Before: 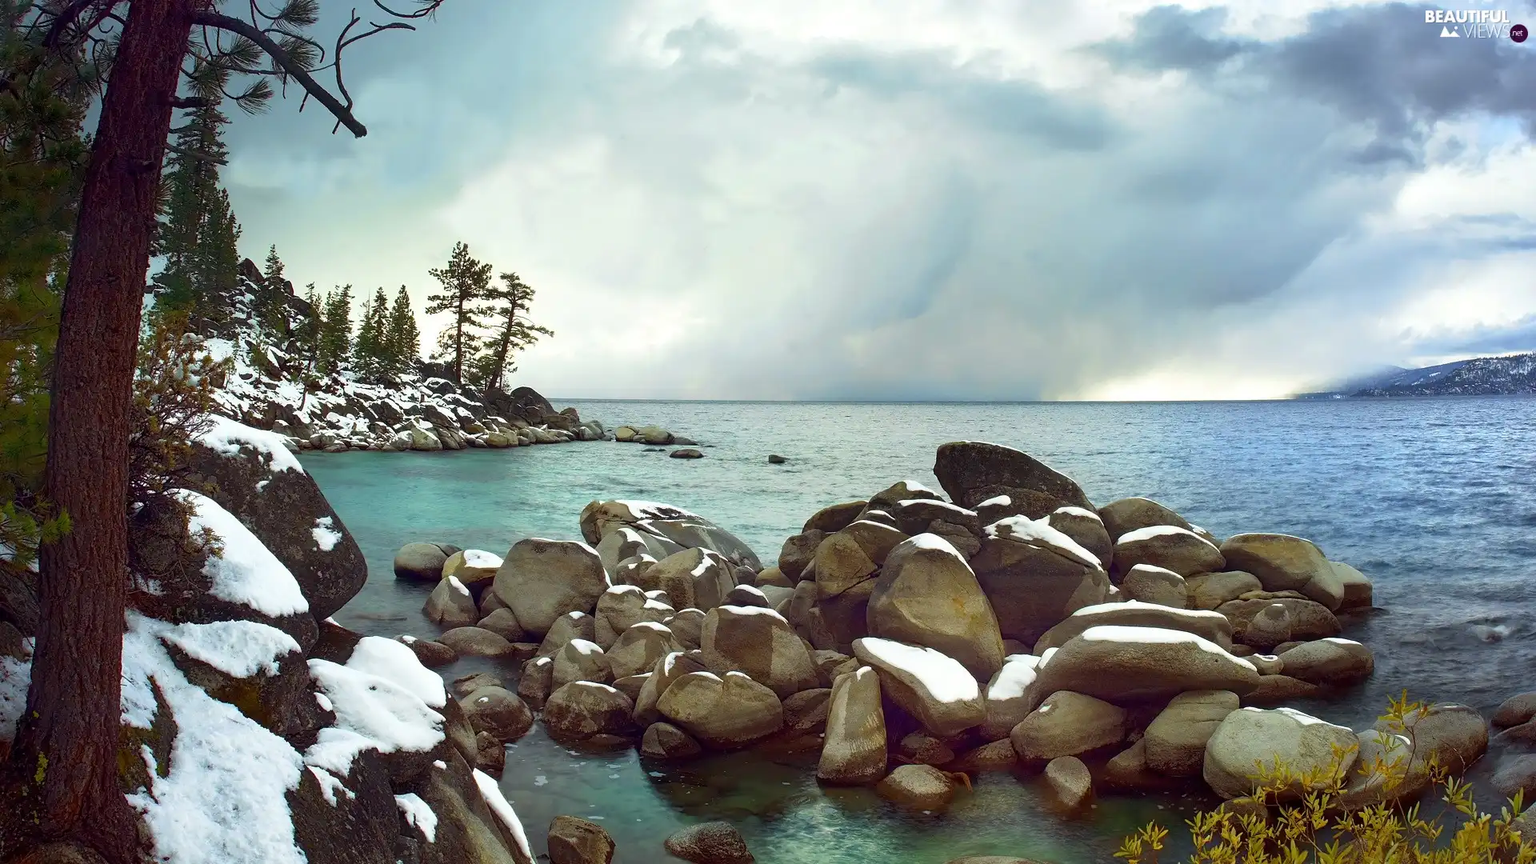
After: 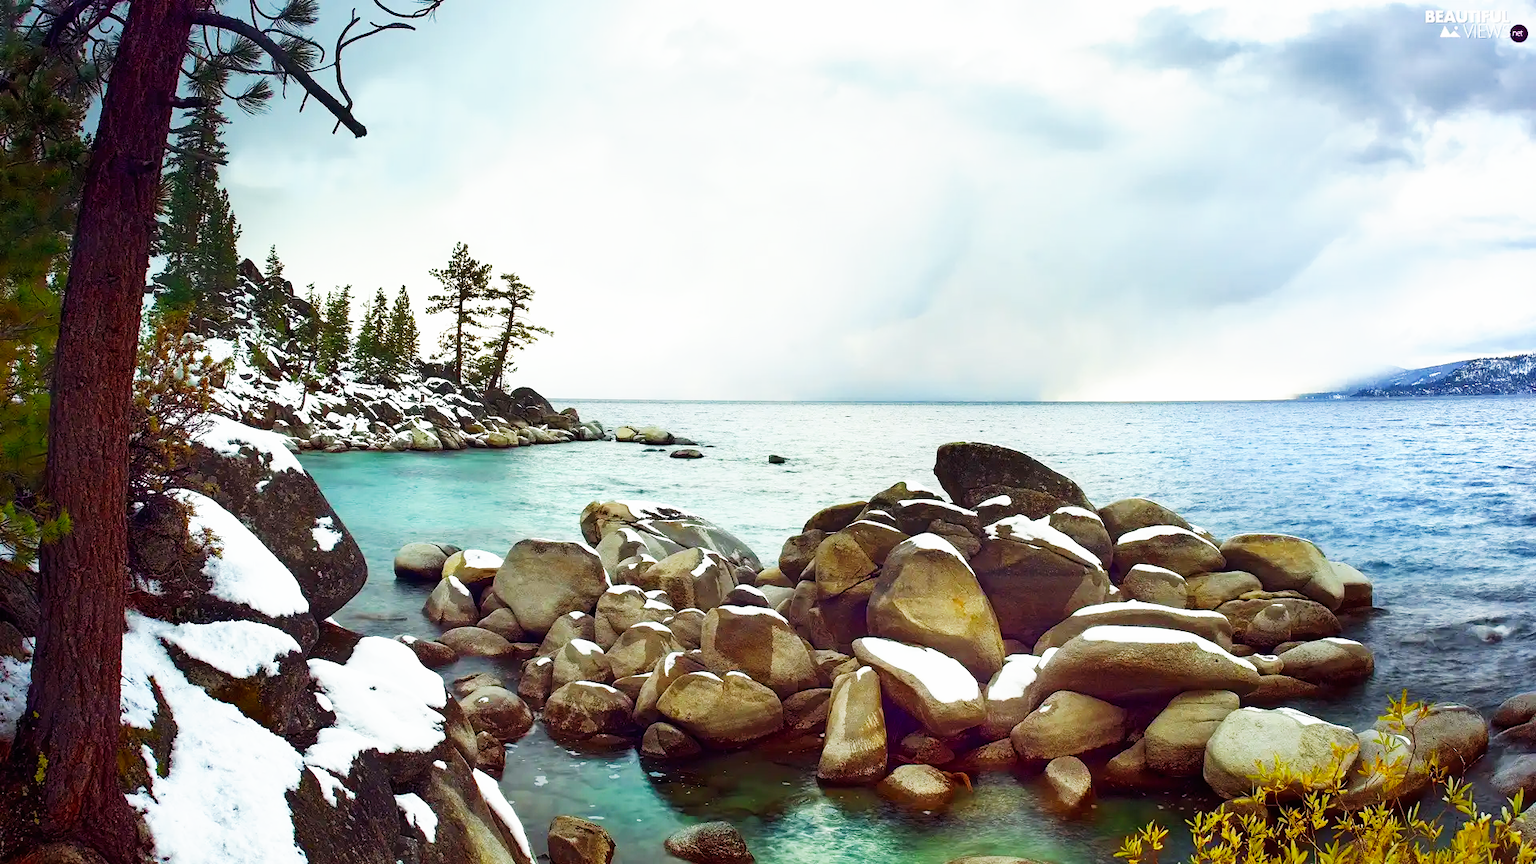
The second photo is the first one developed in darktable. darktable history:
base curve: curves: ch0 [(0, 0) (0.007, 0.004) (0.027, 0.03) (0.046, 0.07) (0.207, 0.54) (0.442, 0.872) (0.673, 0.972) (1, 1)], preserve colors none
tone equalizer: -8 EV 0.241 EV, -7 EV 0.432 EV, -6 EV 0.403 EV, -5 EV 0.213 EV, -3 EV -0.25 EV, -2 EV -0.406 EV, -1 EV -0.412 EV, +0 EV -0.253 EV
